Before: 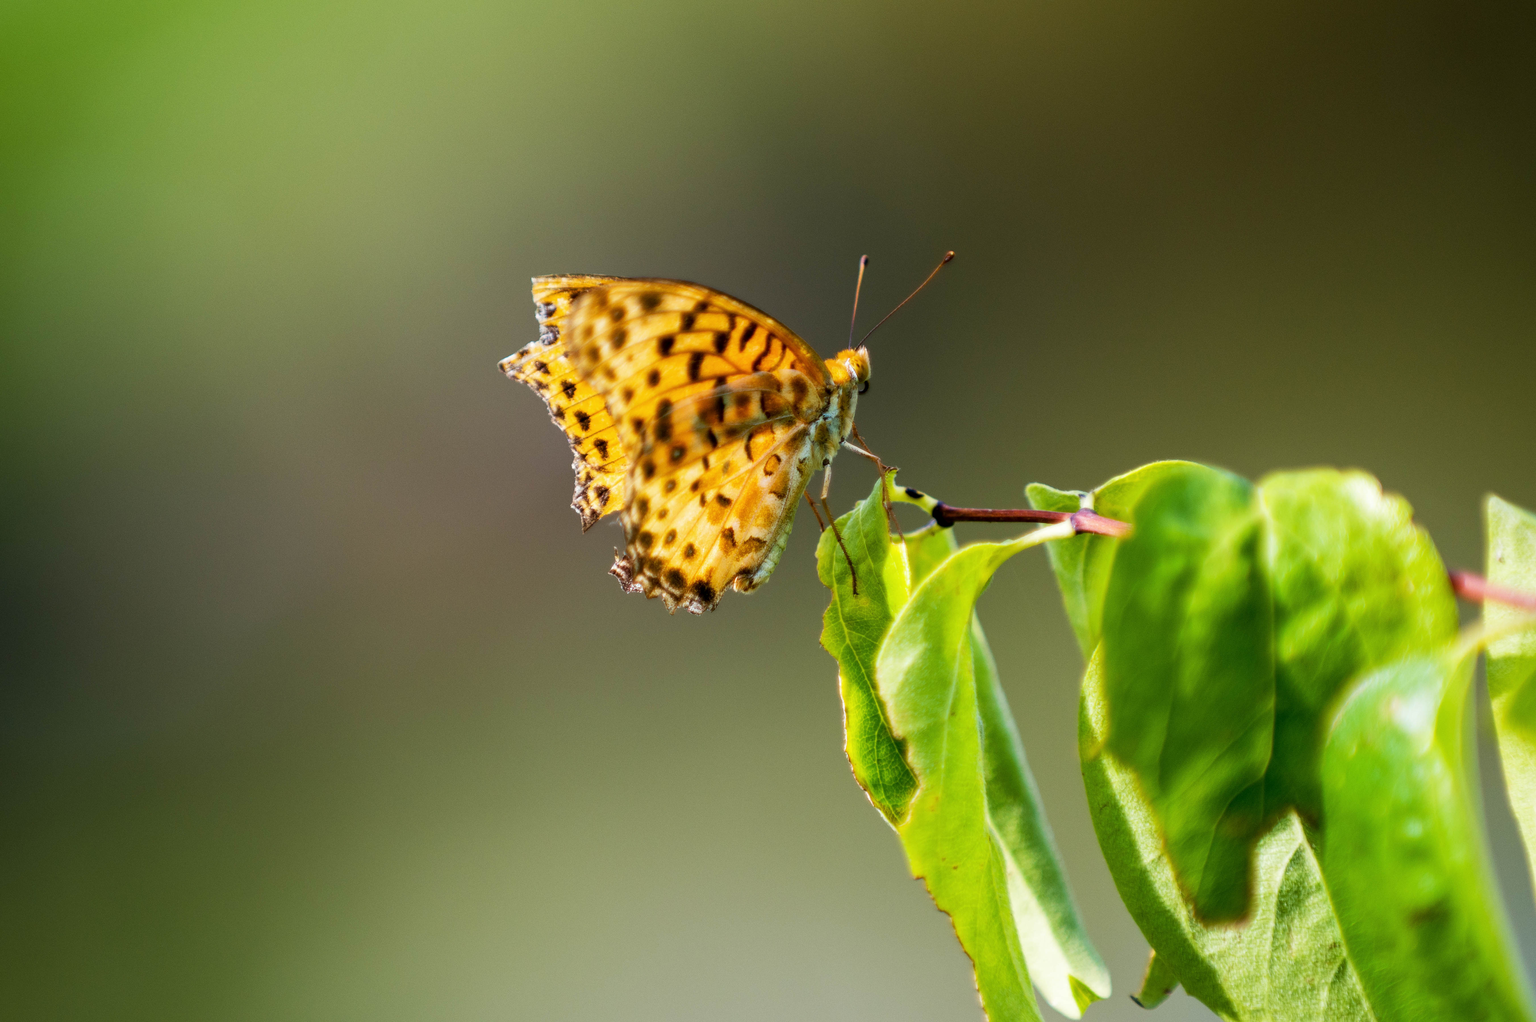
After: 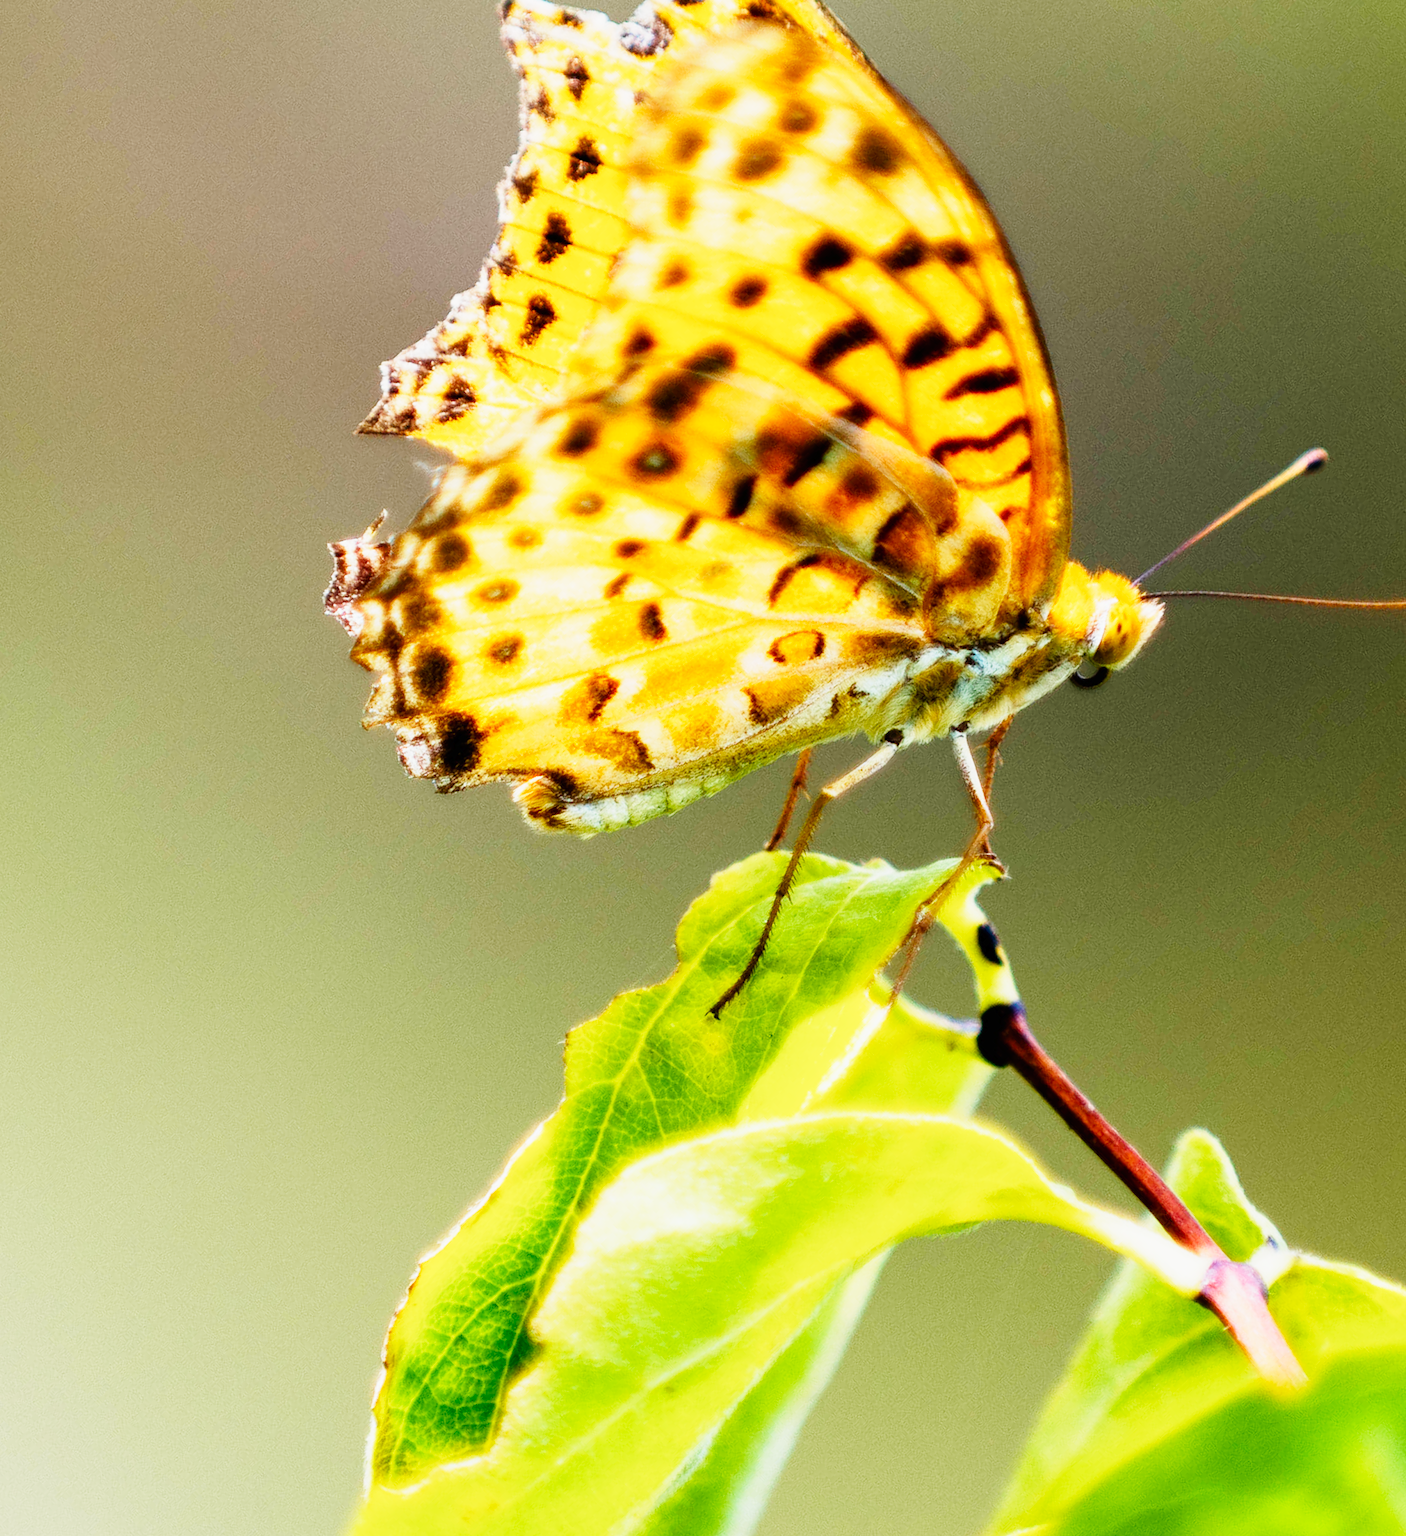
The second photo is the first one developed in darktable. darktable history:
crop and rotate: angle -45.79°, top 16.315%, right 0.849%, bottom 11.611%
tone equalizer: -8 EV -0.002 EV, -7 EV 0.005 EV, -6 EV -0.025 EV, -5 EV 0.01 EV, -4 EV -0.025 EV, -3 EV 0.026 EV, -2 EV -0.055 EV, -1 EV -0.28 EV, +0 EV -0.571 EV, edges refinement/feathering 500, mask exposure compensation -1.57 EV, preserve details guided filter
base curve: curves: ch0 [(0, 0) (0, 0.001) (0.001, 0.001) (0.004, 0.002) (0.007, 0.004) (0.015, 0.013) (0.033, 0.045) (0.052, 0.096) (0.075, 0.17) (0.099, 0.241) (0.163, 0.42) (0.219, 0.55) (0.259, 0.616) (0.327, 0.722) (0.365, 0.765) (0.522, 0.873) (0.547, 0.881) (0.689, 0.919) (0.826, 0.952) (1, 1)], preserve colors none
